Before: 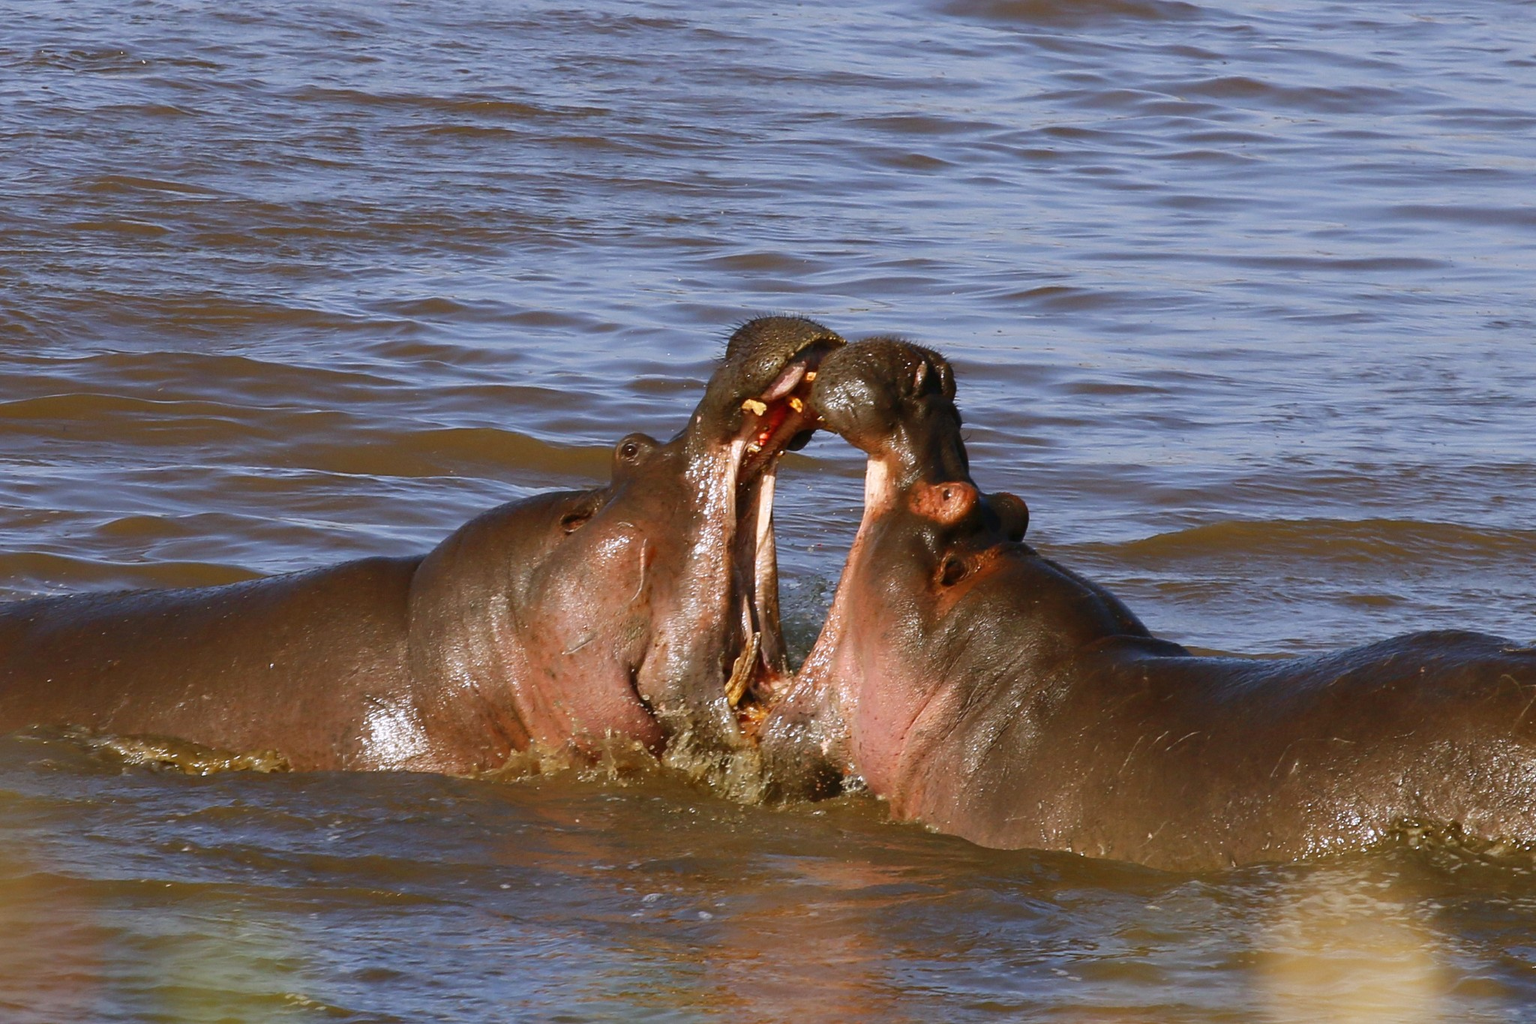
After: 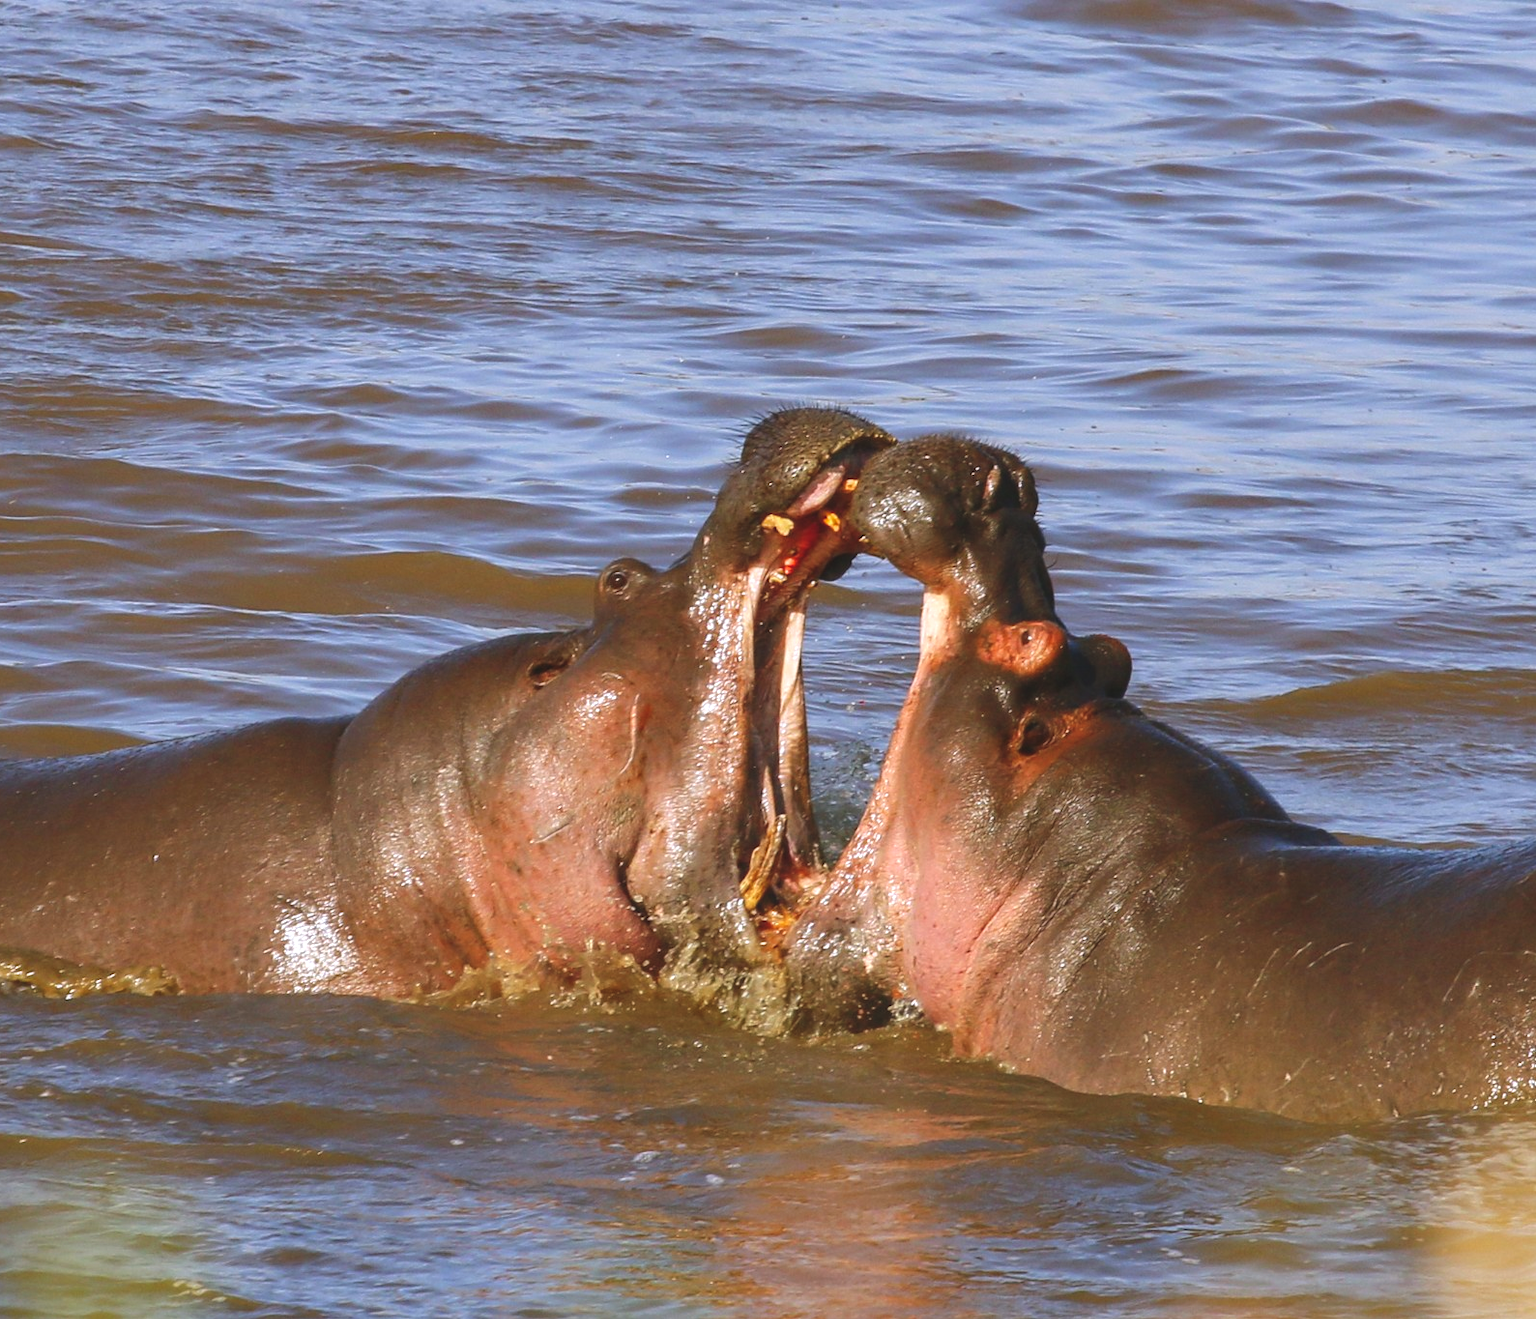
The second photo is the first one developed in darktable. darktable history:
crop: left 9.855%, right 12.52%
exposure: black level correction -0.009, exposure 0.067 EV, compensate highlight preservation false
local contrast: on, module defaults
contrast brightness saturation: brightness 0.093, saturation 0.194
